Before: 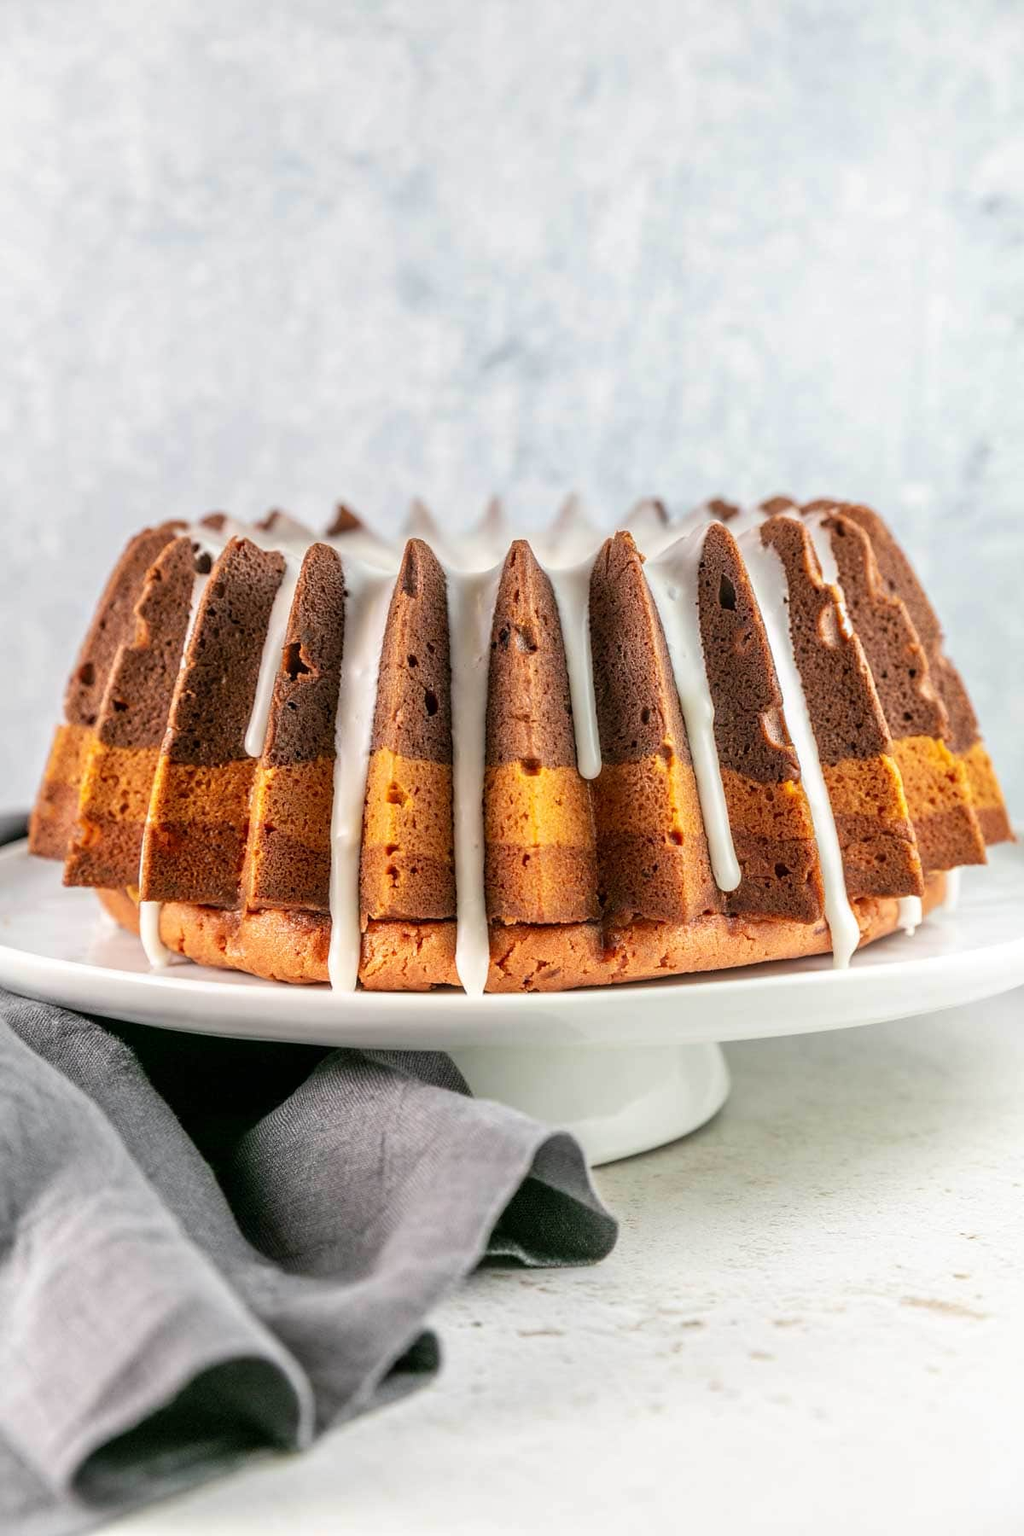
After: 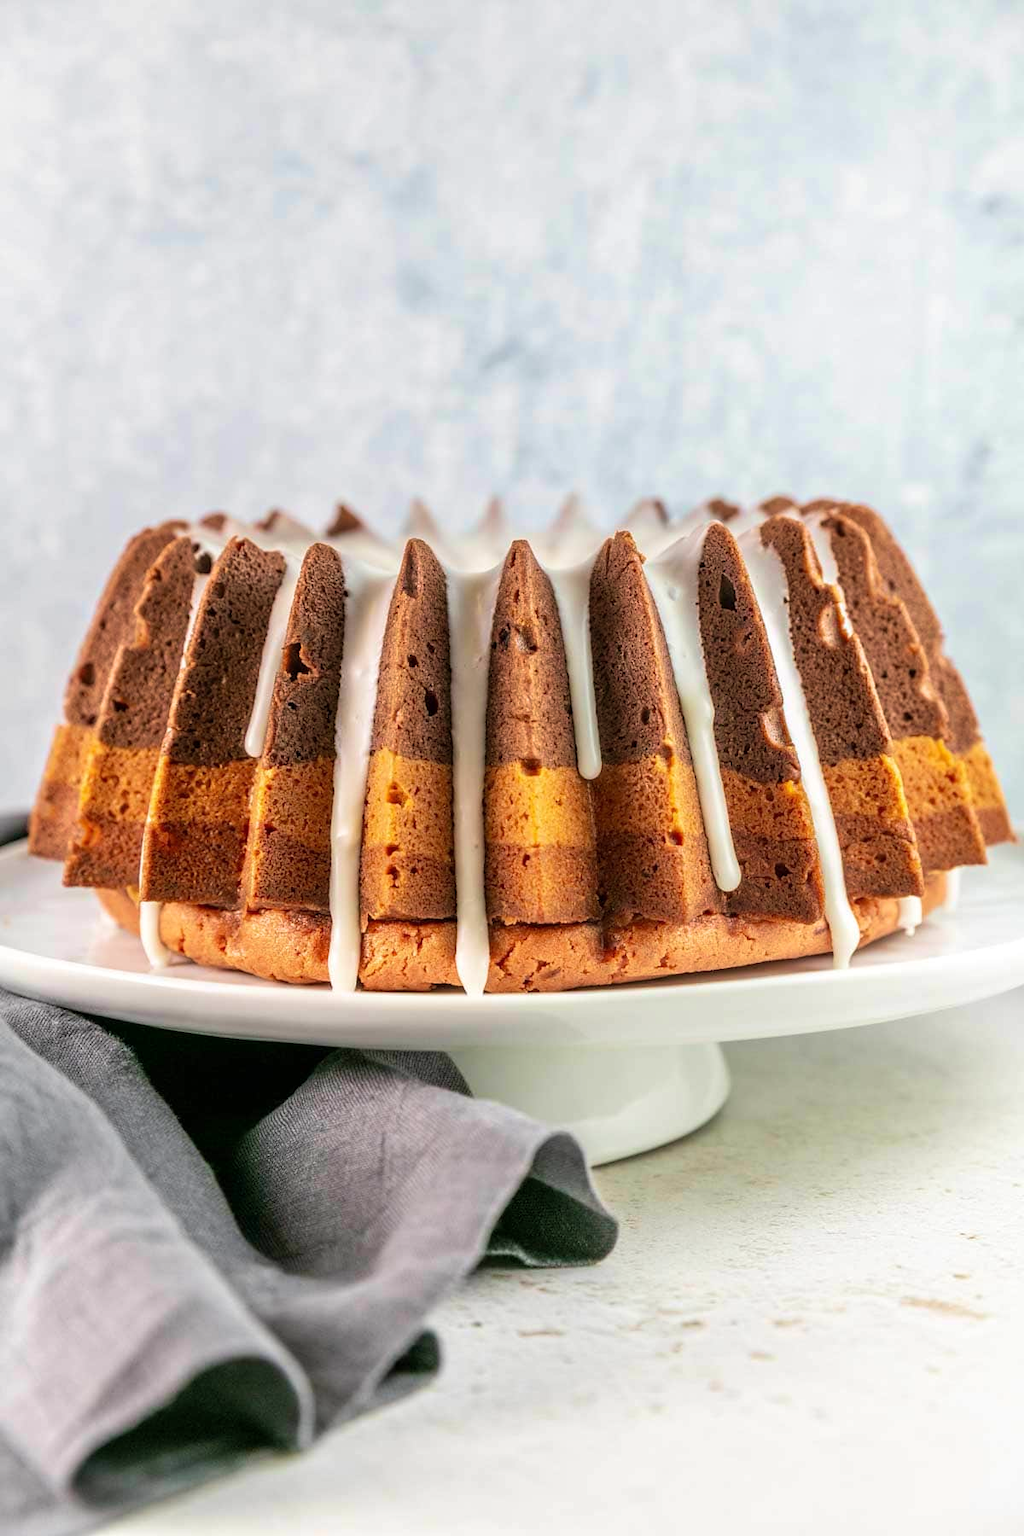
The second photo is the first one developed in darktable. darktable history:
velvia: strength 35.91%
